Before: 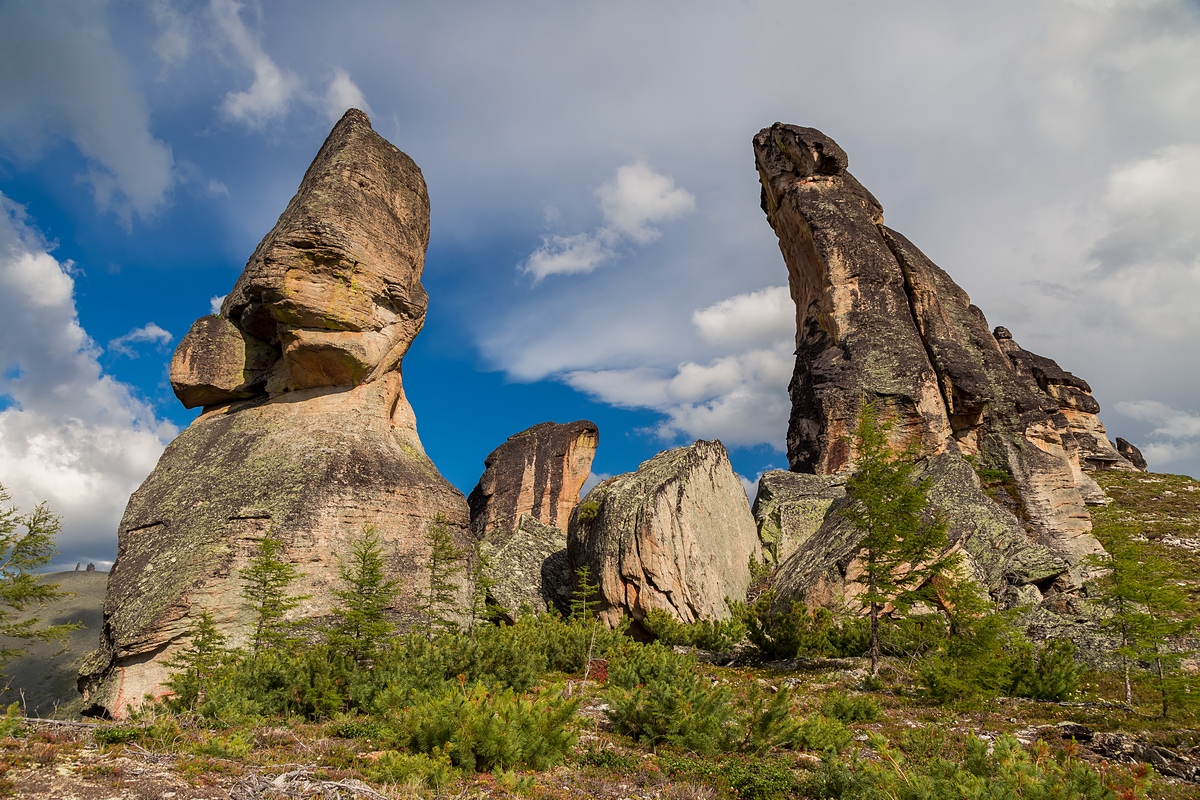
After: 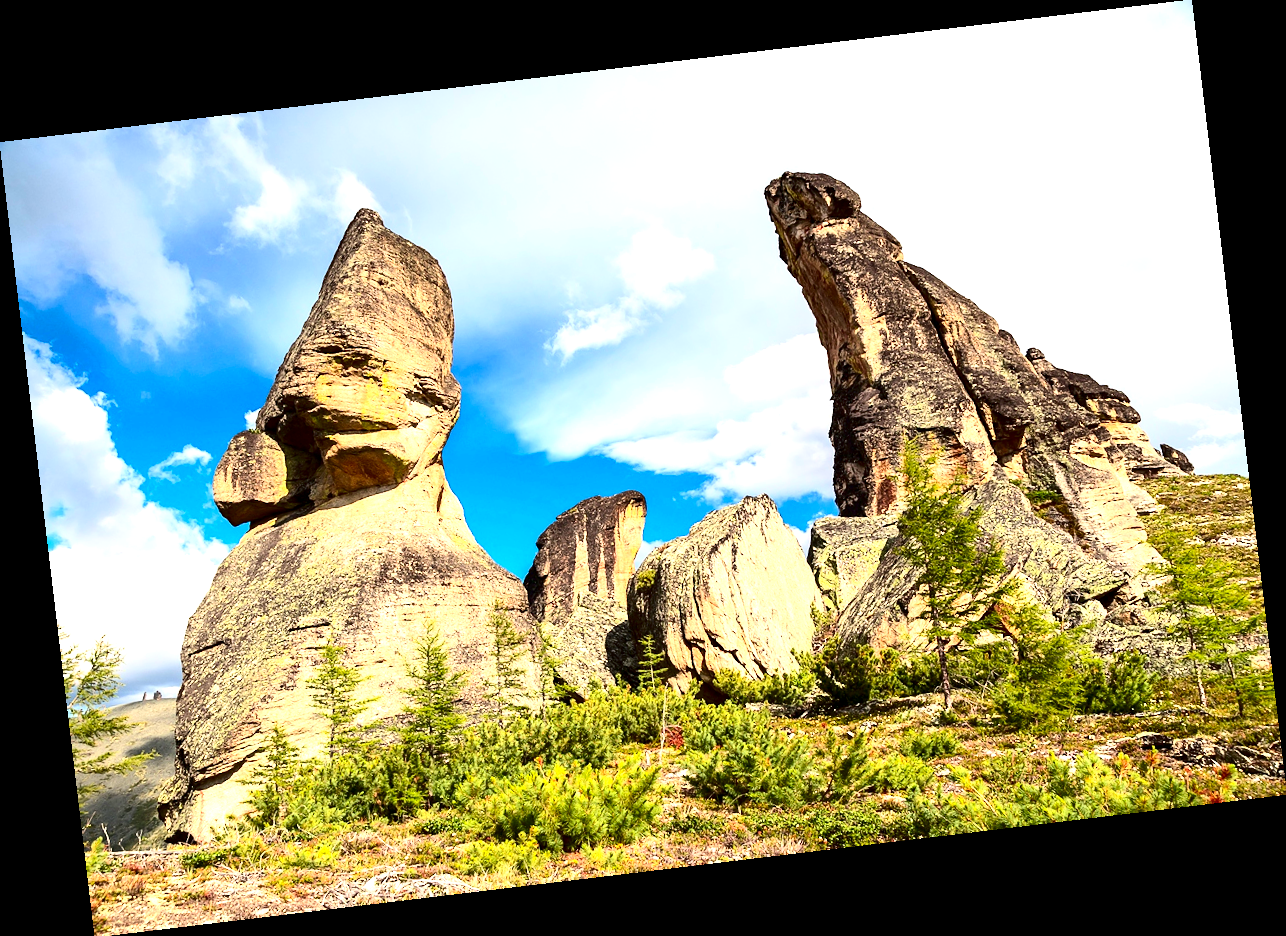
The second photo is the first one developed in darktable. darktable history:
exposure: black level correction 0, exposure 1.198 EV, compensate exposure bias true, compensate highlight preservation false
local contrast: mode bilateral grid, contrast 20, coarseness 50, detail 120%, midtone range 0.2
rotate and perspective: rotation -6.83°, automatic cropping off
contrast brightness saturation: contrast 0.32, brightness -0.08, saturation 0.17
